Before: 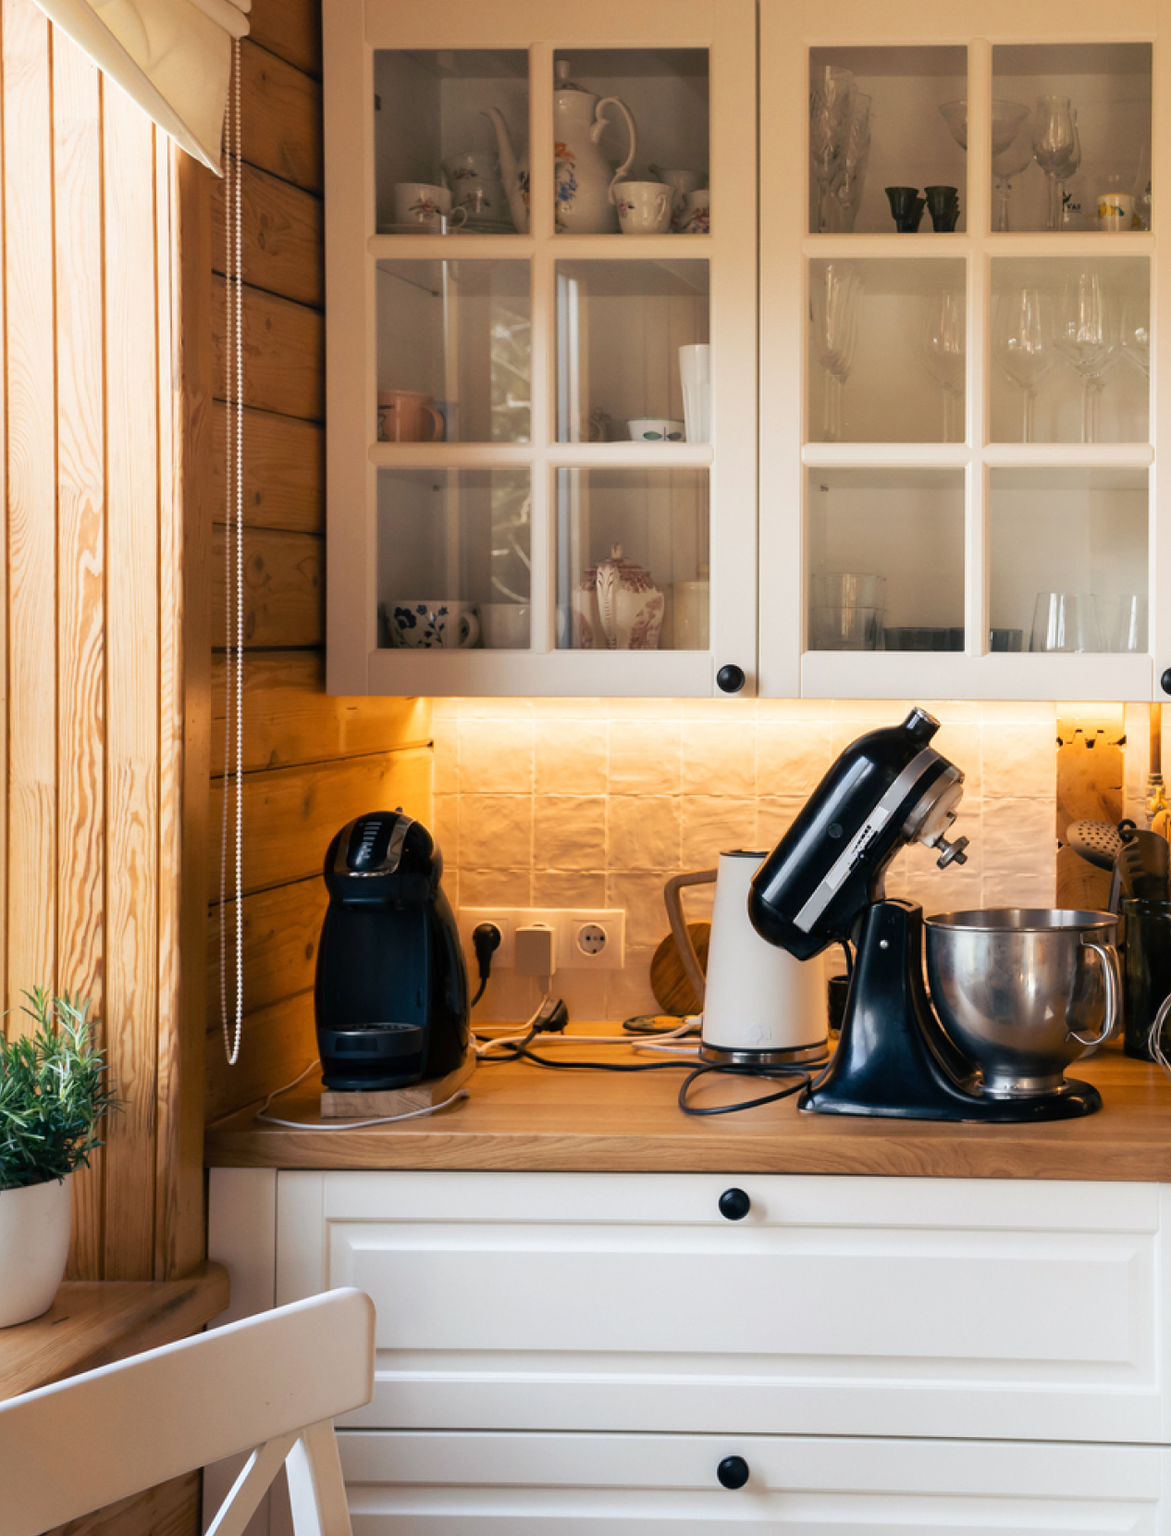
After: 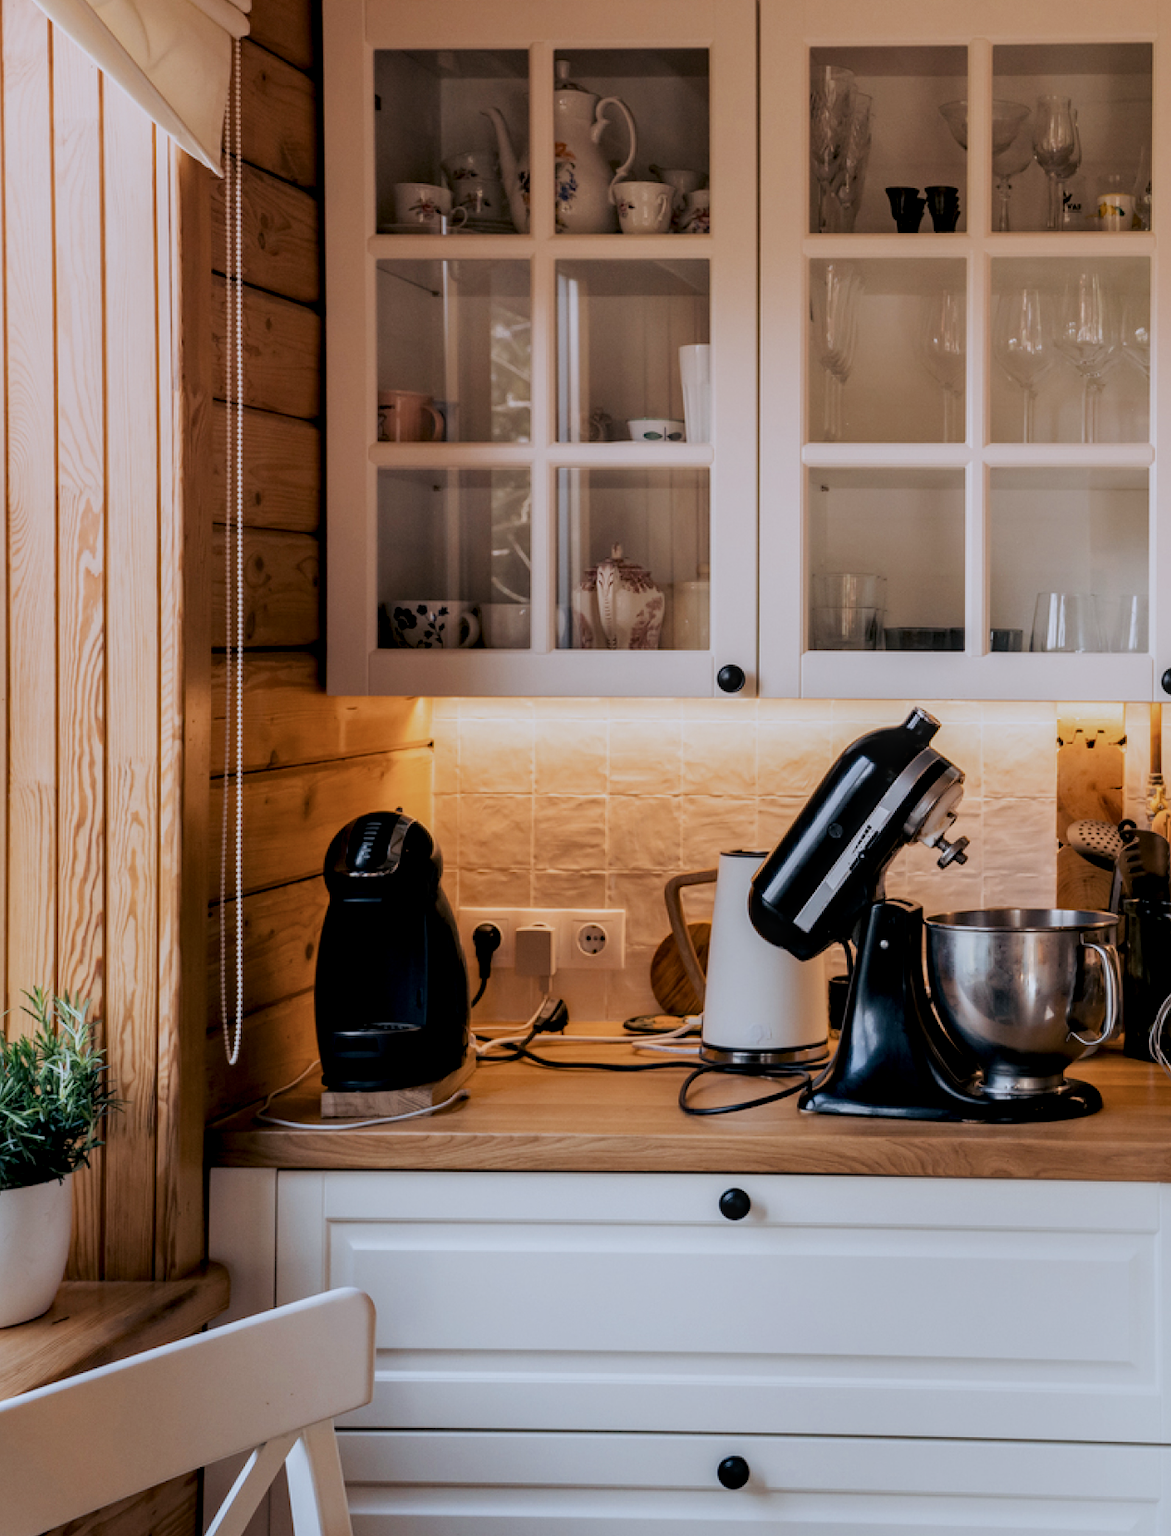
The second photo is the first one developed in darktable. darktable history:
contrast brightness saturation: contrast -0.08, brightness -0.04, saturation -0.11
haze removal: compatibility mode true, adaptive false
white balance: emerald 1
color correction: highlights a* -0.772, highlights b* -8.92
filmic rgb: black relative exposure -7.65 EV, white relative exposure 4.56 EV, hardness 3.61
local contrast: detail 142%
graduated density: density 0.38 EV, hardness 21%, rotation -6.11°, saturation 32%
